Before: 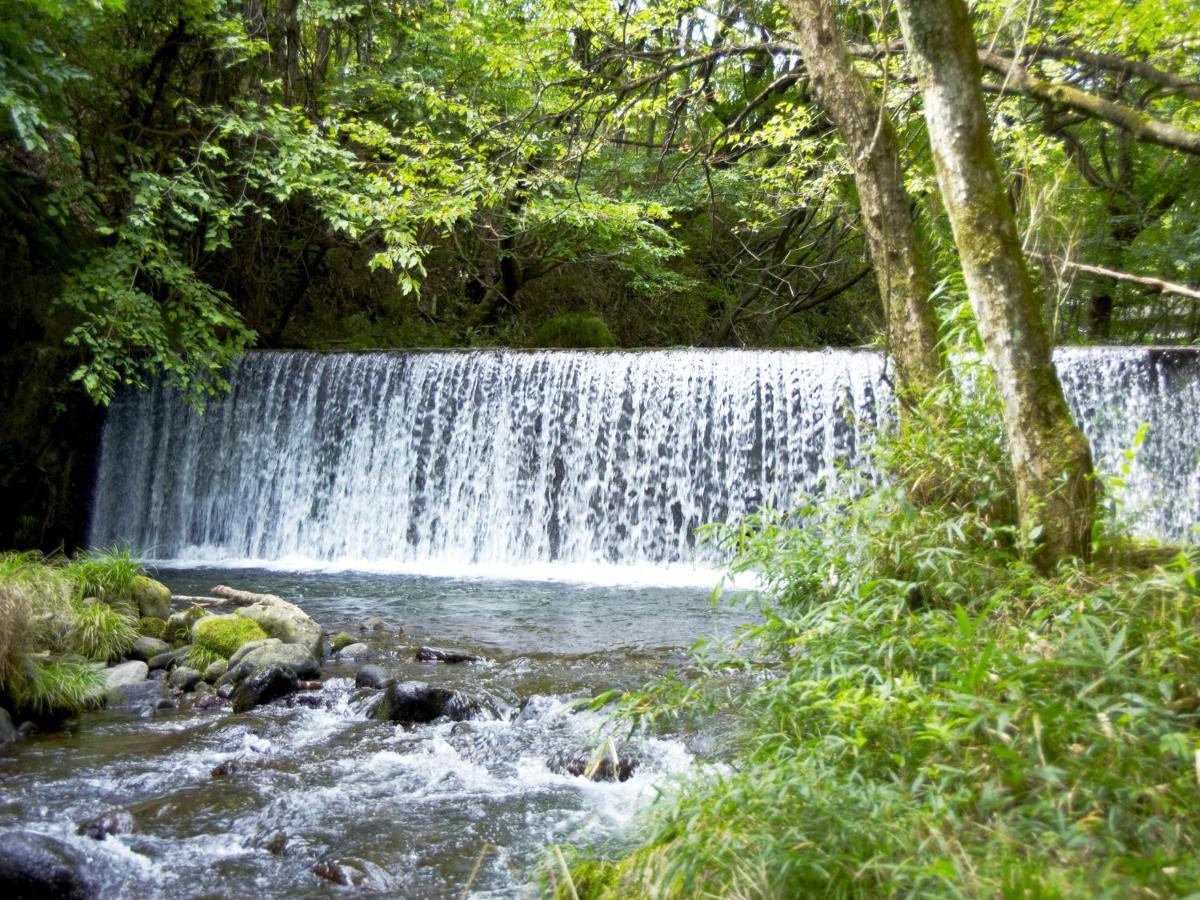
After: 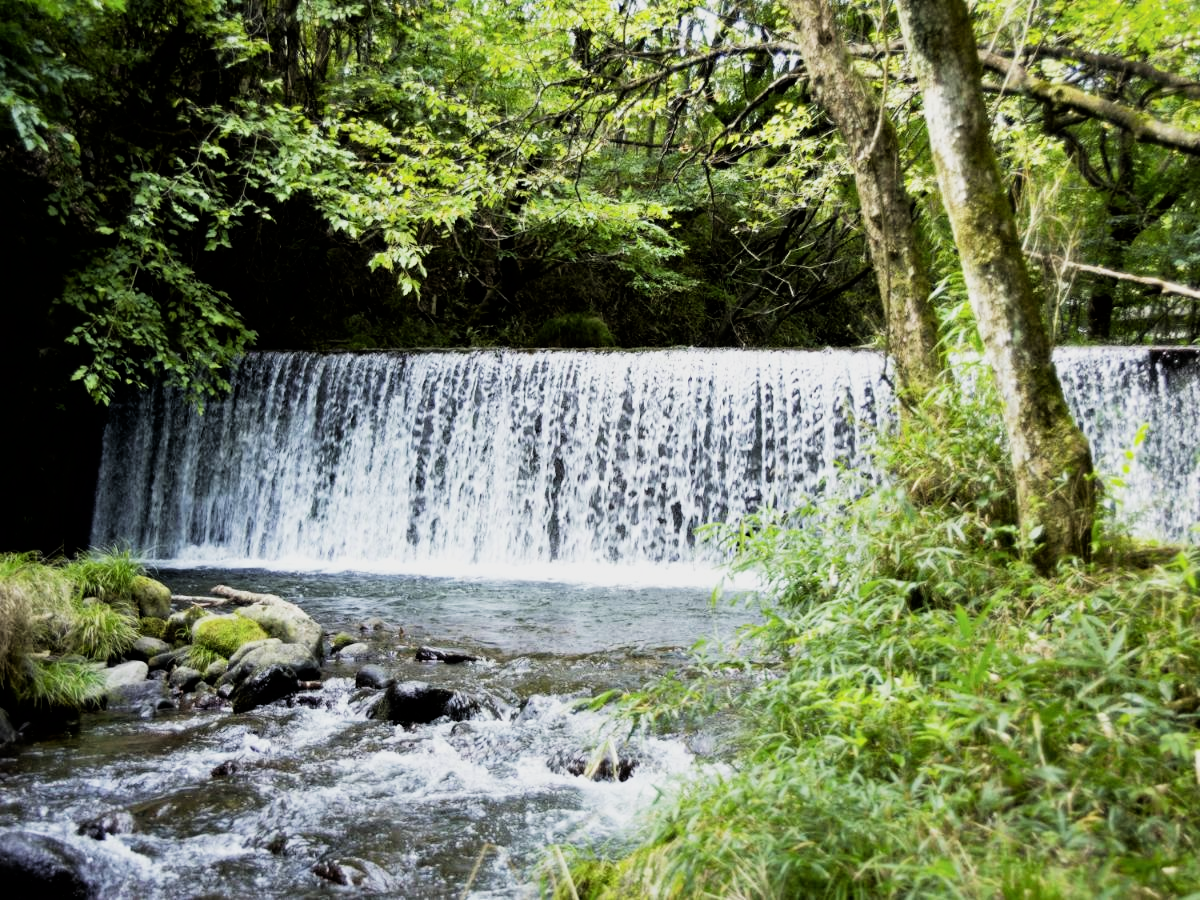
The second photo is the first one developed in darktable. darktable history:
filmic rgb: black relative exposure -5.08 EV, white relative exposure 3.53 EV, threshold 2.99 EV, hardness 3.16, contrast 1.411, highlights saturation mix -49.91%, enable highlight reconstruction true
